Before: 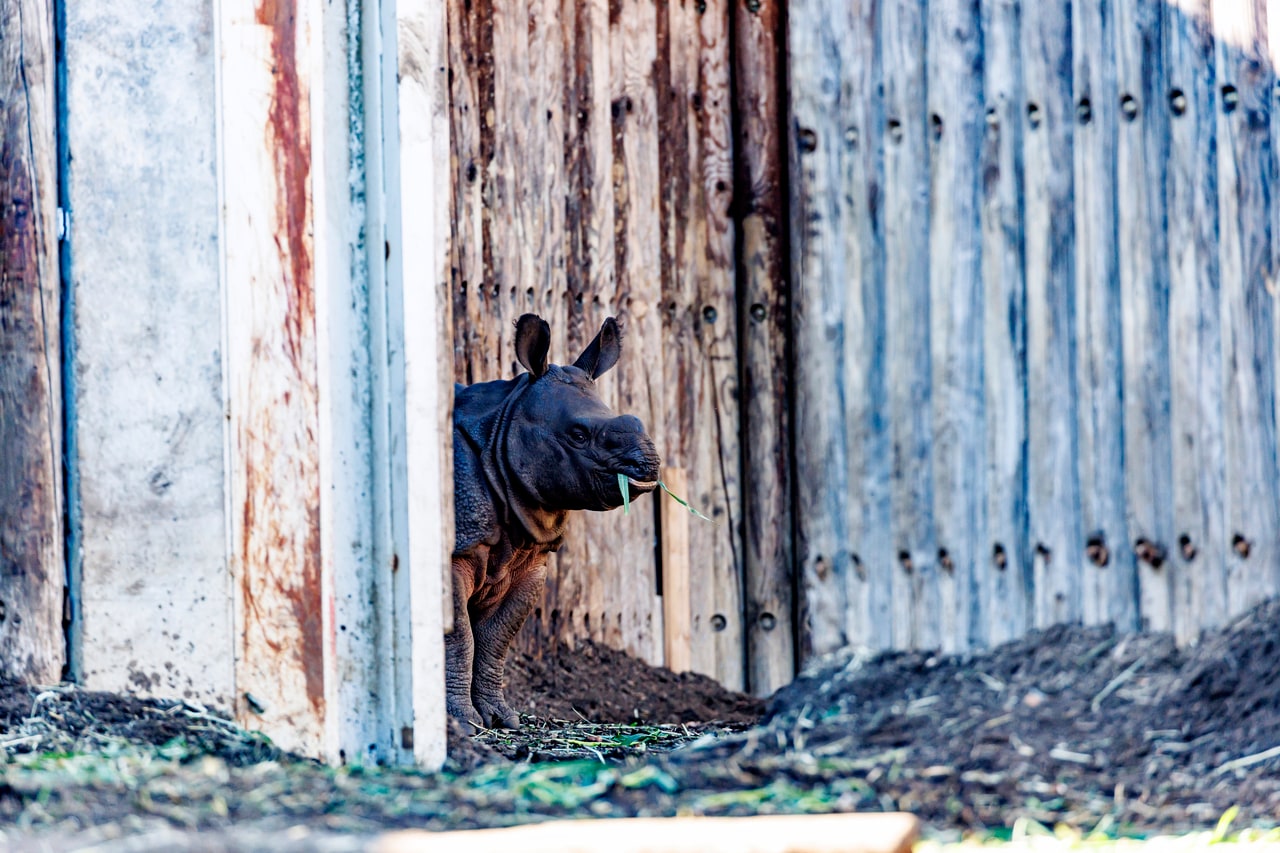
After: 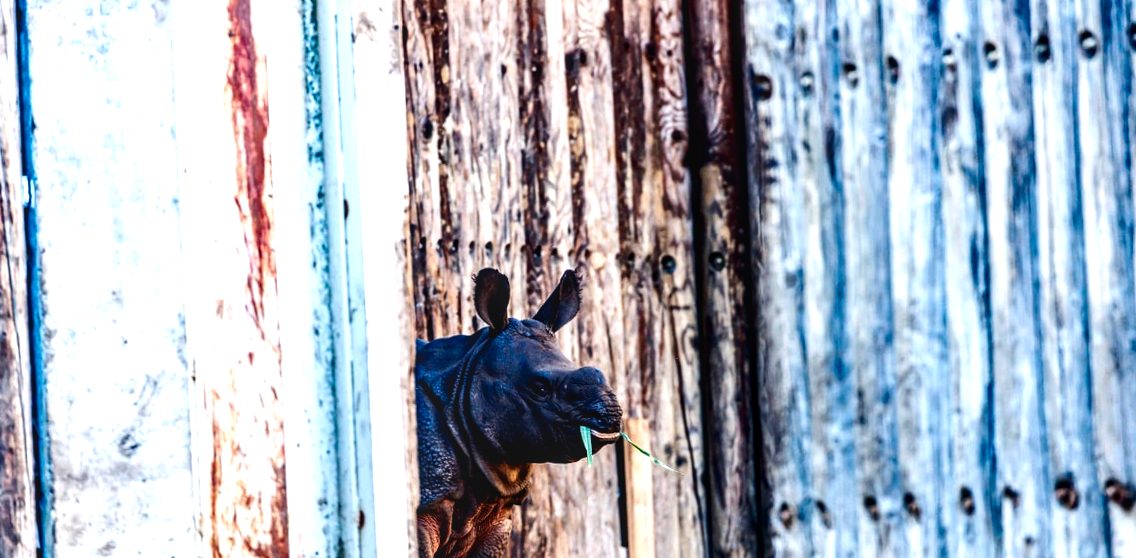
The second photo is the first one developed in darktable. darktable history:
rotate and perspective: rotation -1.32°, lens shift (horizontal) -0.031, crop left 0.015, crop right 0.985, crop top 0.047, crop bottom 0.982
crop: left 1.509%, top 3.452%, right 7.696%, bottom 28.452%
local contrast: on, module defaults
tone equalizer: -8 EV -0.75 EV, -7 EV -0.7 EV, -6 EV -0.6 EV, -5 EV -0.4 EV, -3 EV 0.4 EV, -2 EV 0.6 EV, -1 EV 0.7 EV, +0 EV 0.75 EV, edges refinement/feathering 500, mask exposure compensation -1.57 EV, preserve details no
contrast brightness saturation: contrast 0.12, brightness -0.12, saturation 0.2
